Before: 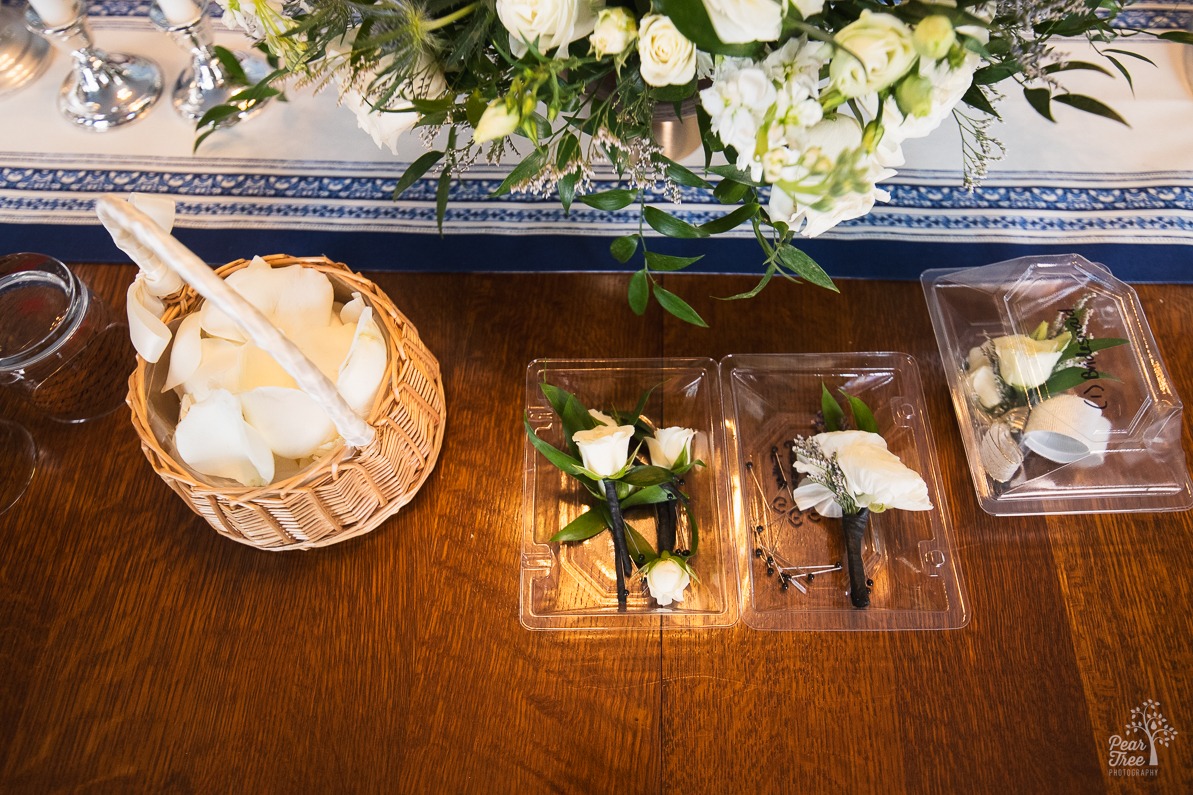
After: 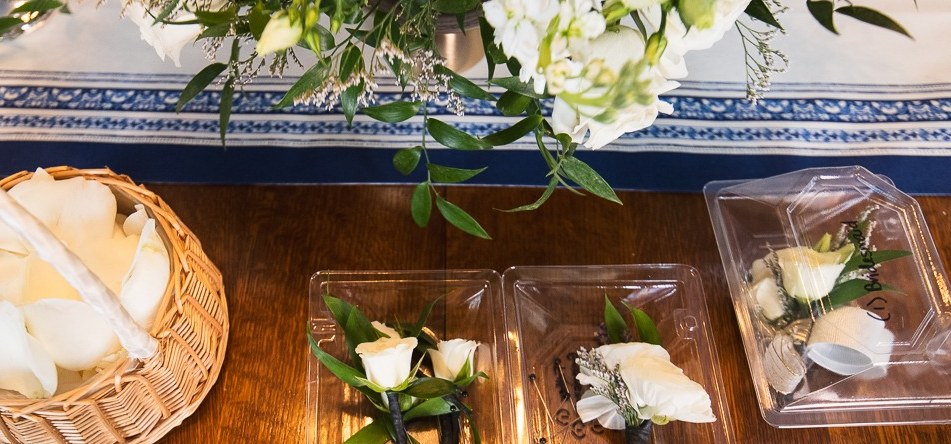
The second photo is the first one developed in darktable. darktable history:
crop: left 18.249%, top 11.088%, right 1.954%, bottom 33.012%
